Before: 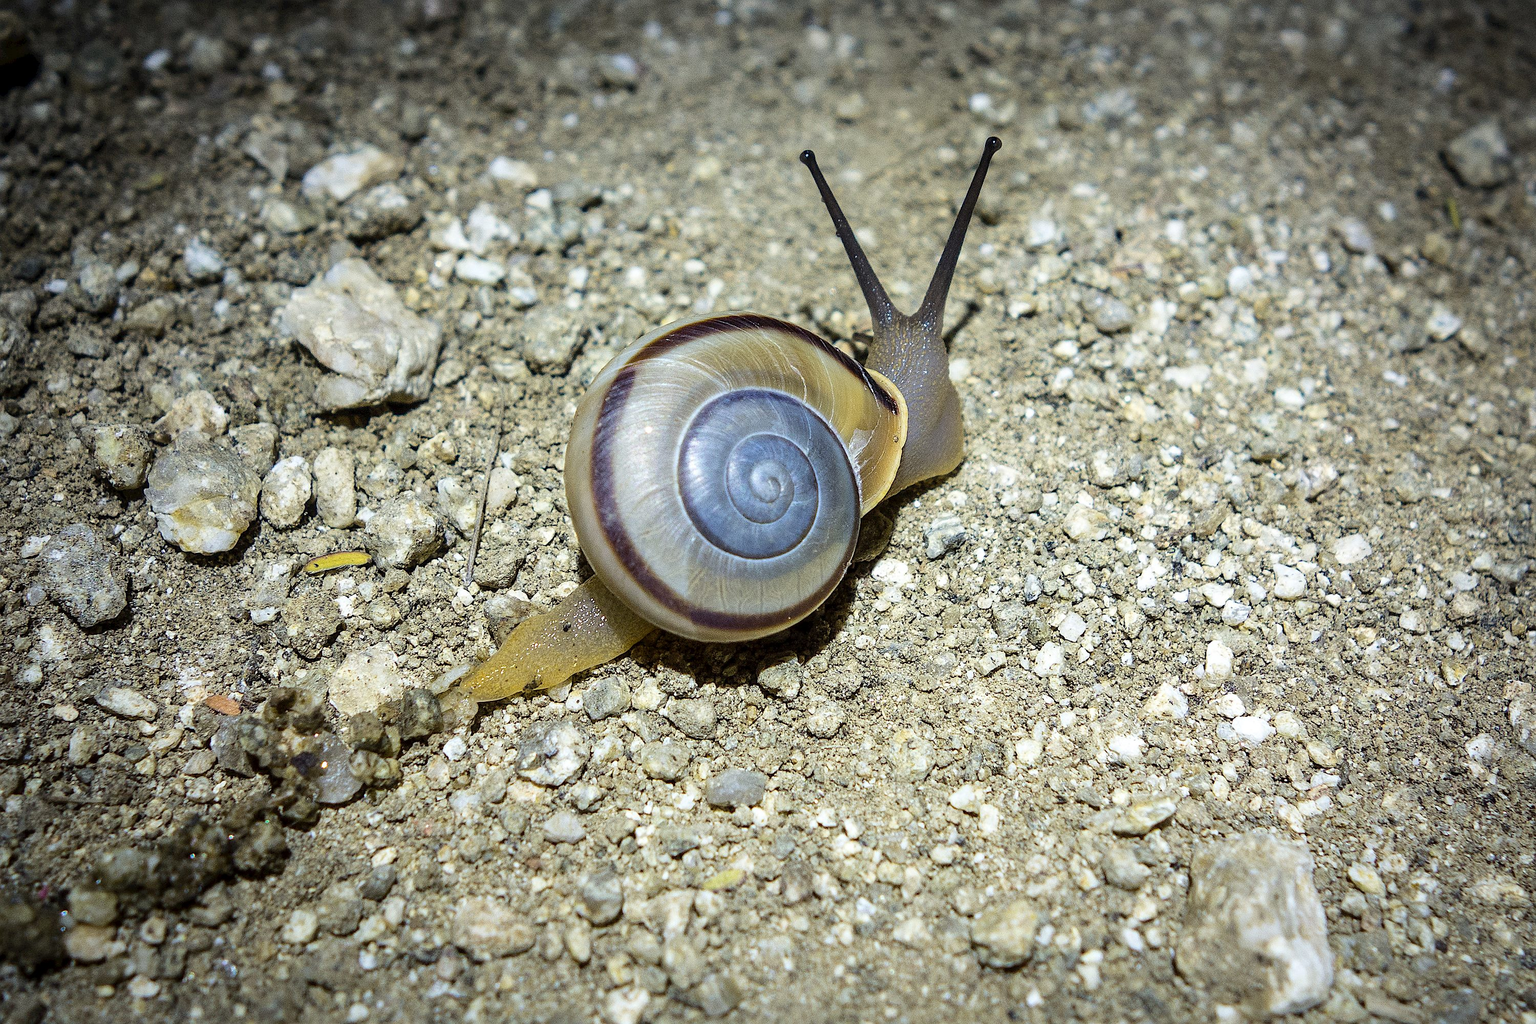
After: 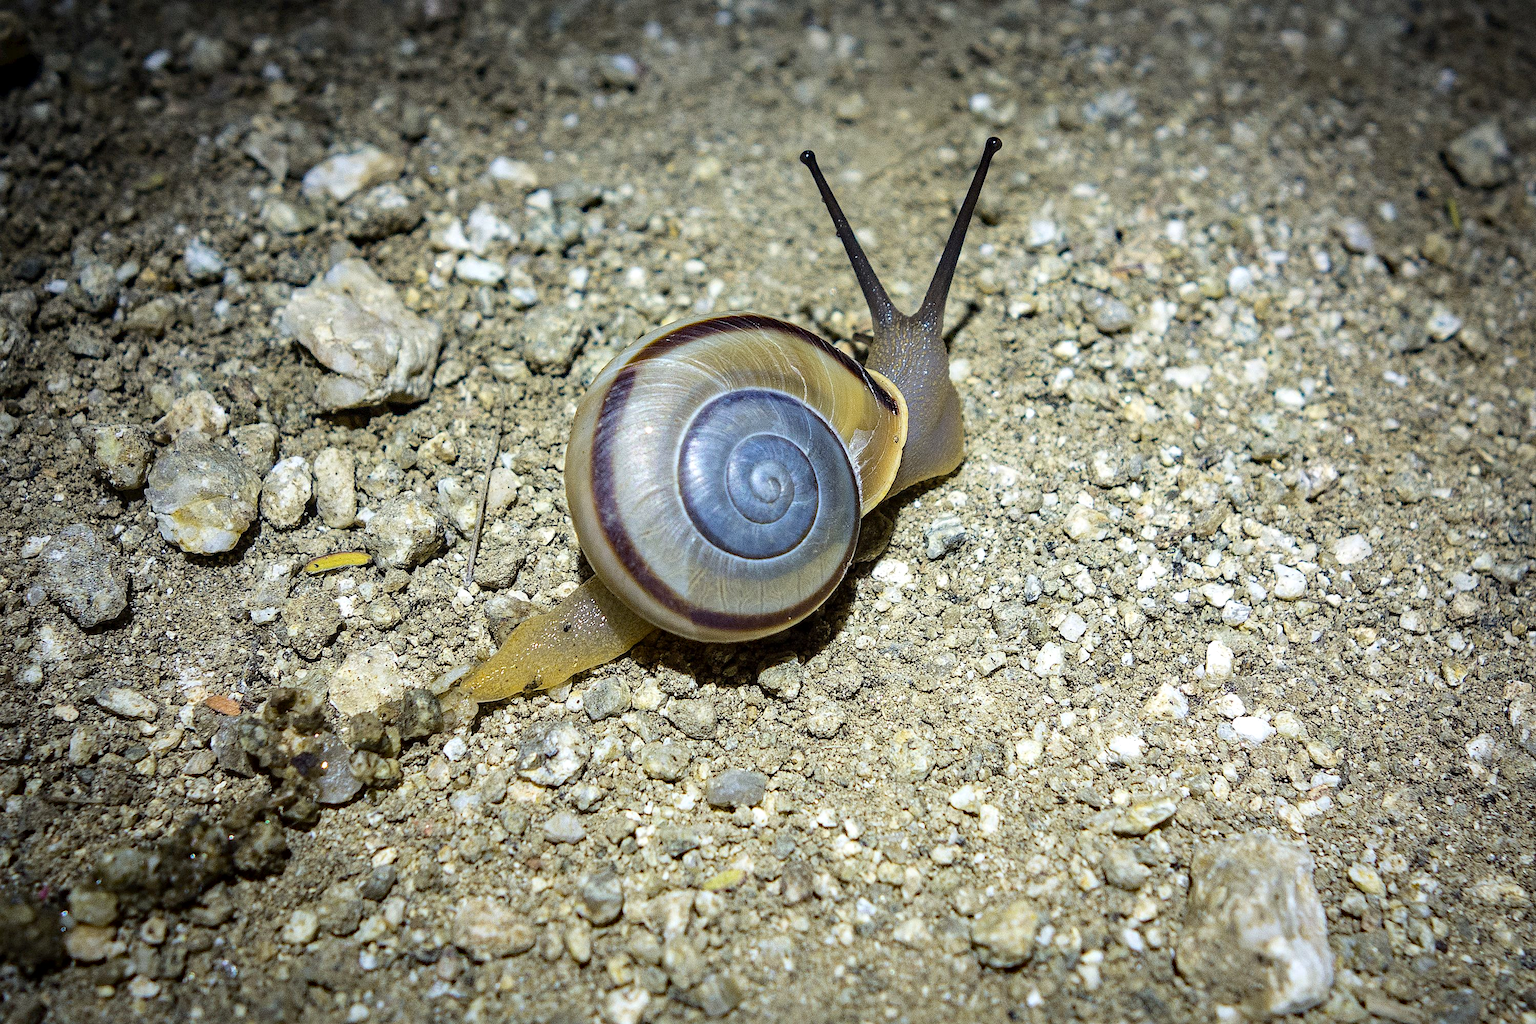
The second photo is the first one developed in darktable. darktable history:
contrast brightness saturation: contrast 0.072
haze removal: strength 0.292, distance 0.245, compatibility mode true, adaptive false
